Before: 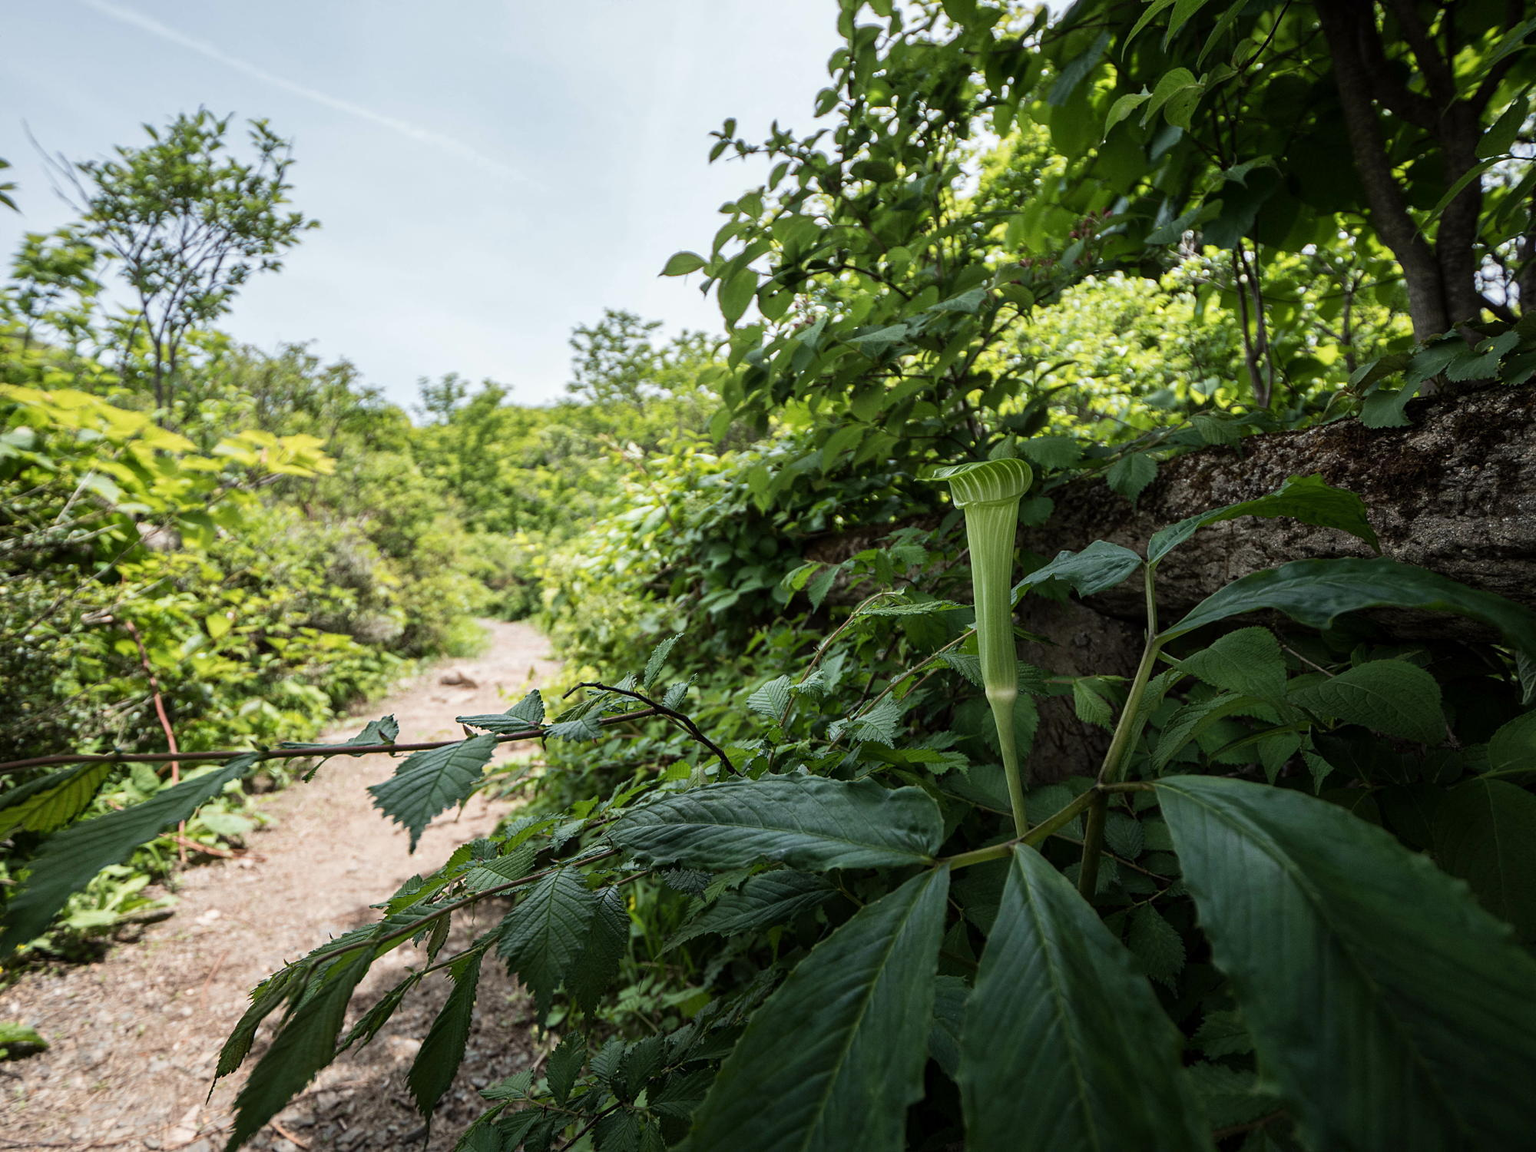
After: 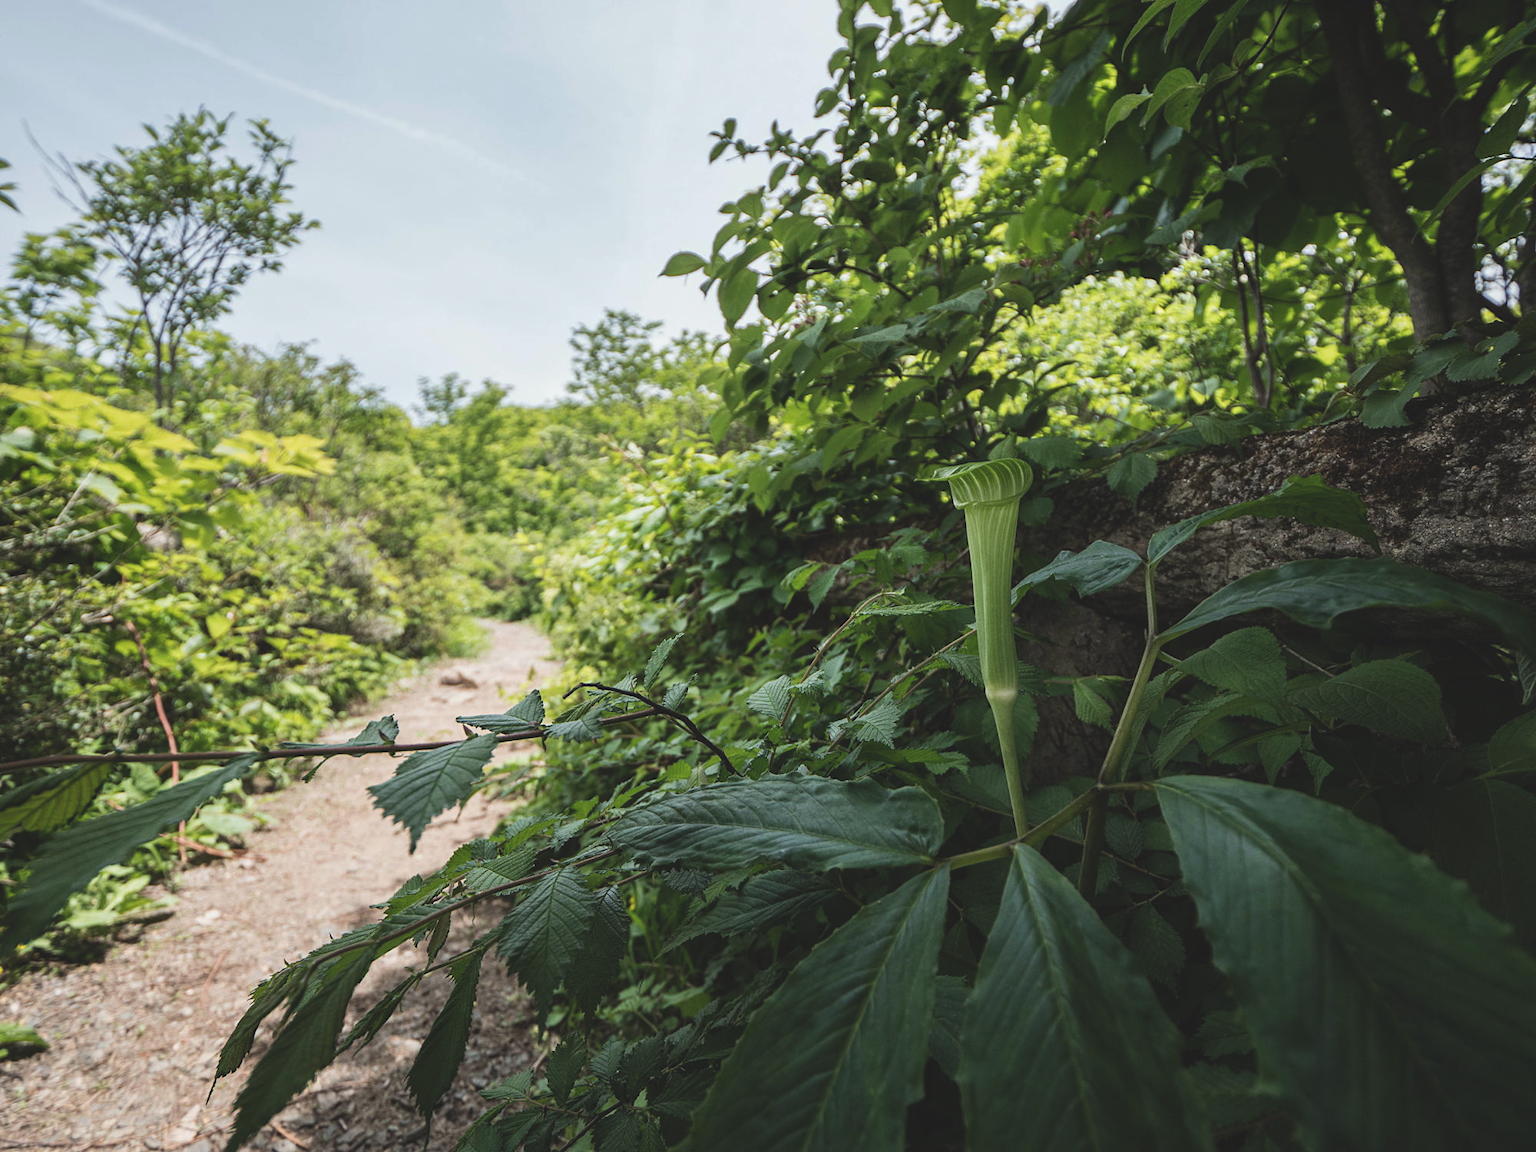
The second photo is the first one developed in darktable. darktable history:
exposure: black level correction -0.015, exposure -0.127 EV, compensate exposure bias true, compensate highlight preservation false
